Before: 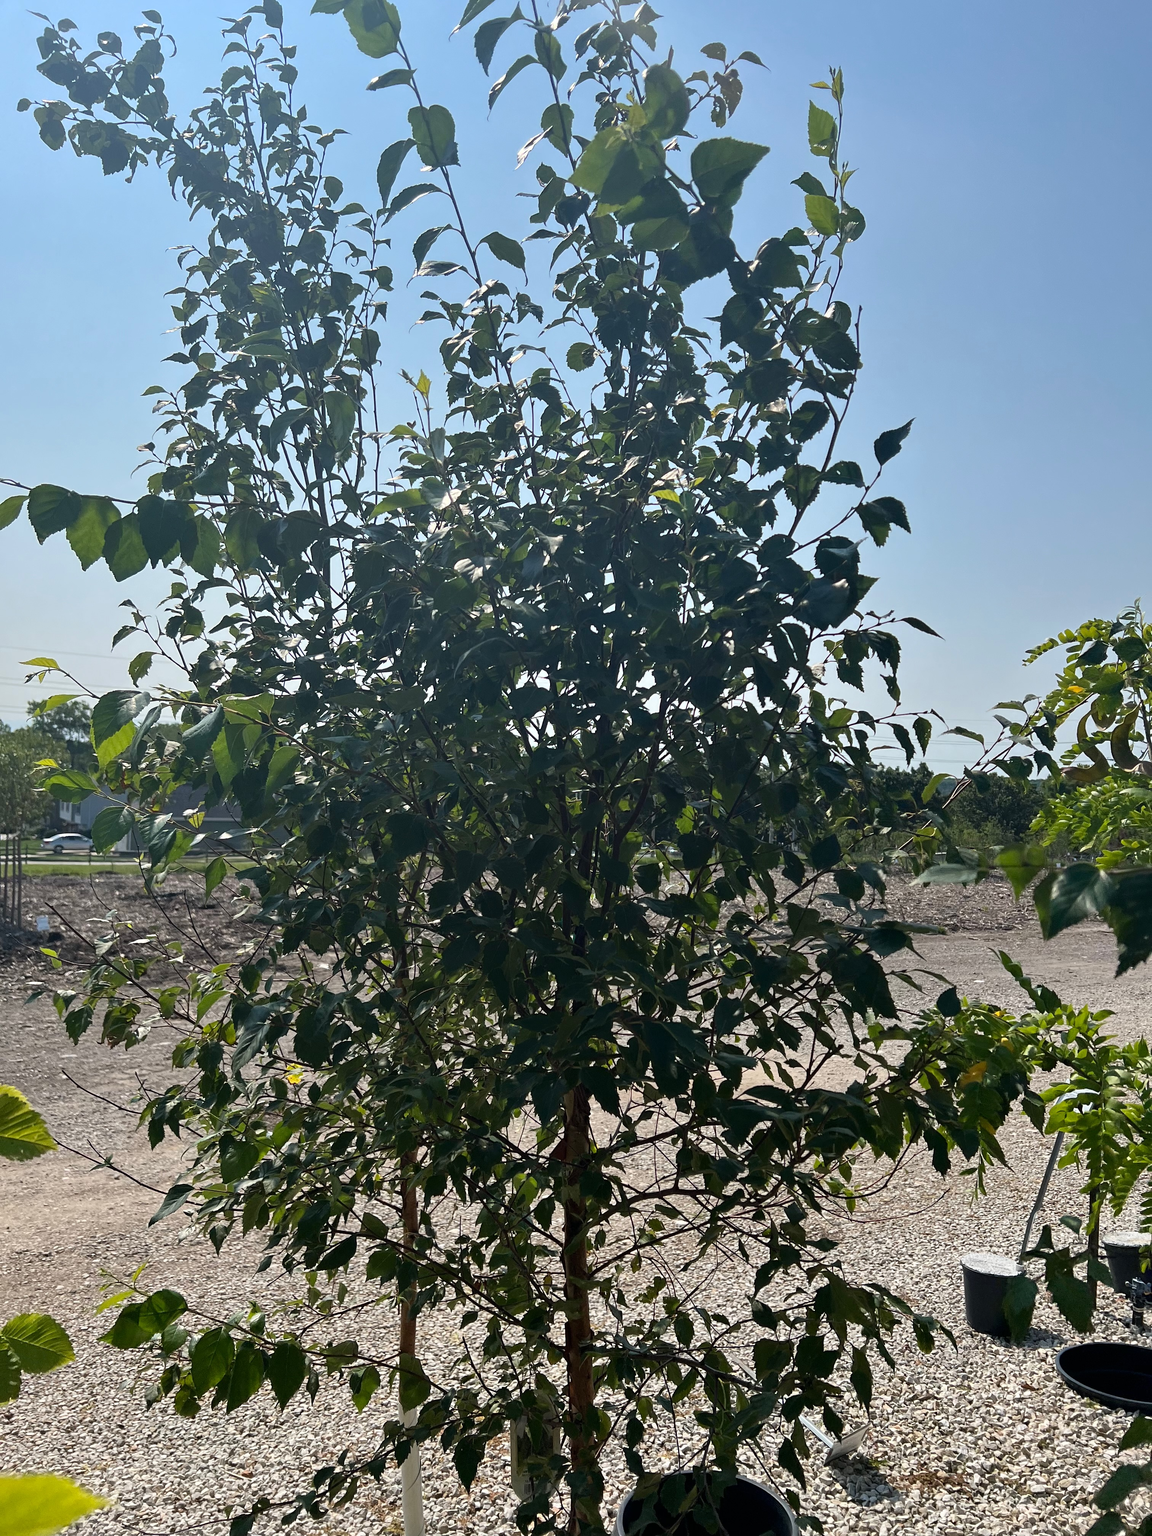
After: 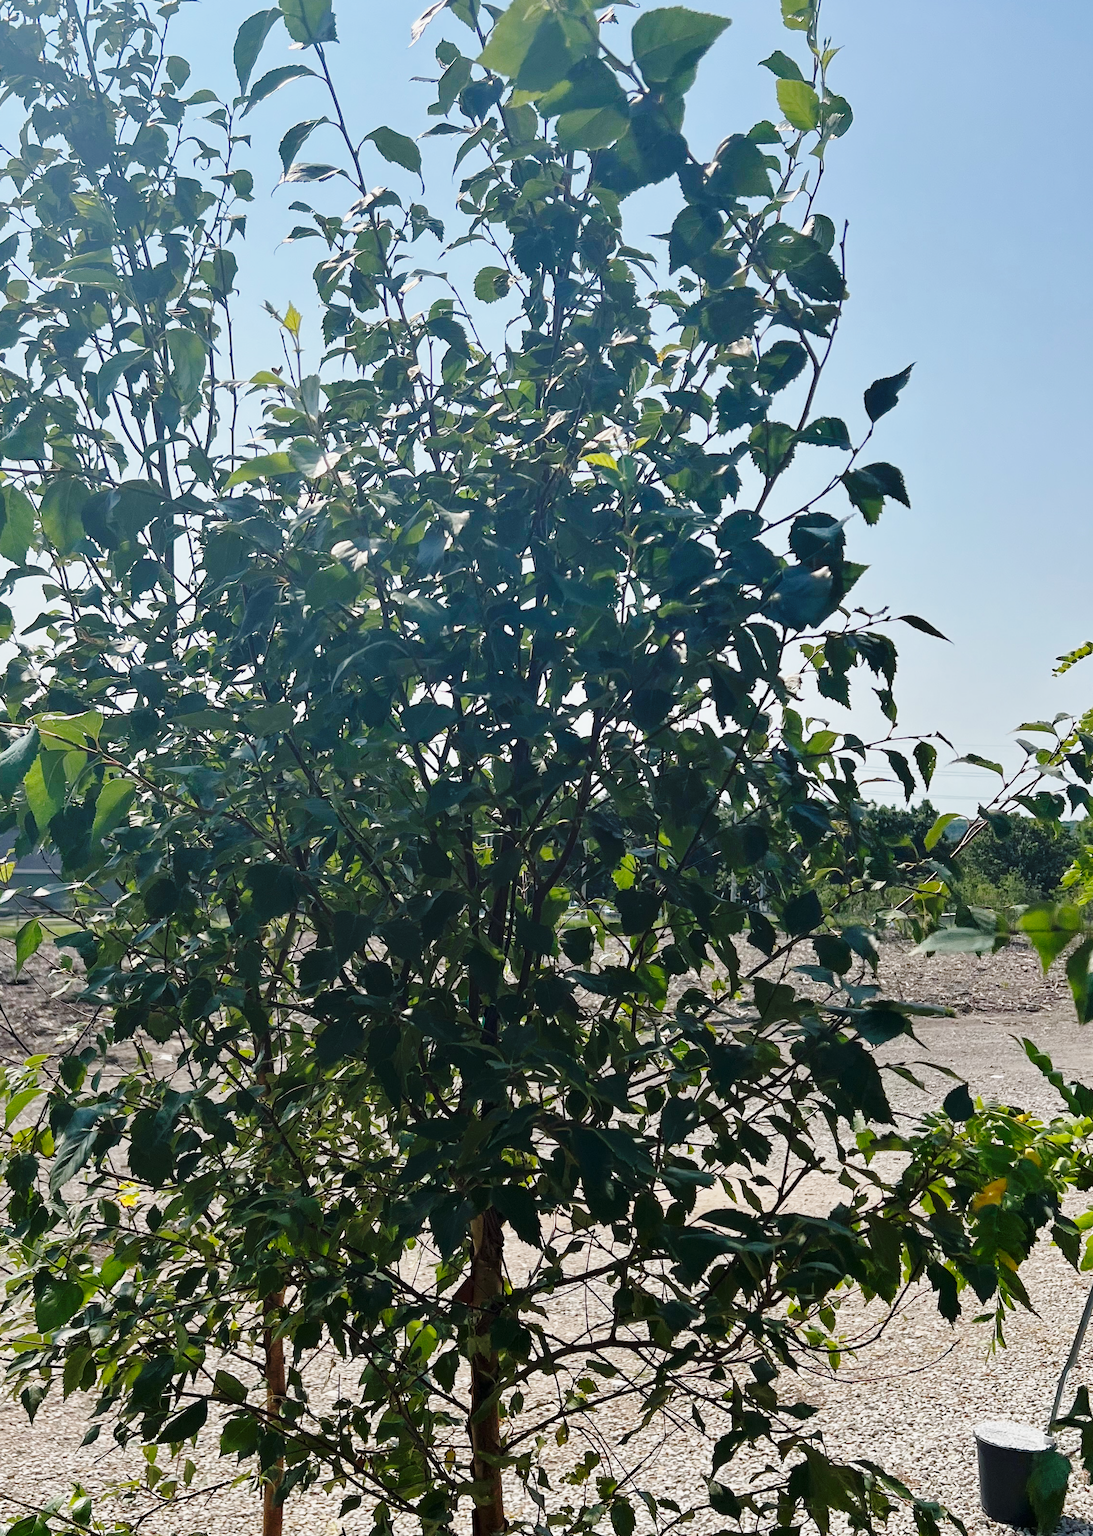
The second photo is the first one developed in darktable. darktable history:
crop: left 16.768%, top 8.653%, right 8.362%, bottom 12.485%
tone equalizer: -8 EV 0.25 EV, -7 EV 0.417 EV, -6 EV 0.417 EV, -5 EV 0.25 EV, -3 EV -0.25 EV, -2 EV -0.417 EV, -1 EV -0.417 EV, +0 EV -0.25 EV, edges refinement/feathering 500, mask exposure compensation -1.57 EV, preserve details guided filter
base curve: curves: ch0 [(0, 0) (0.028, 0.03) (0.121, 0.232) (0.46, 0.748) (0.859, 0.968) (1, 1)], preserve colors none
